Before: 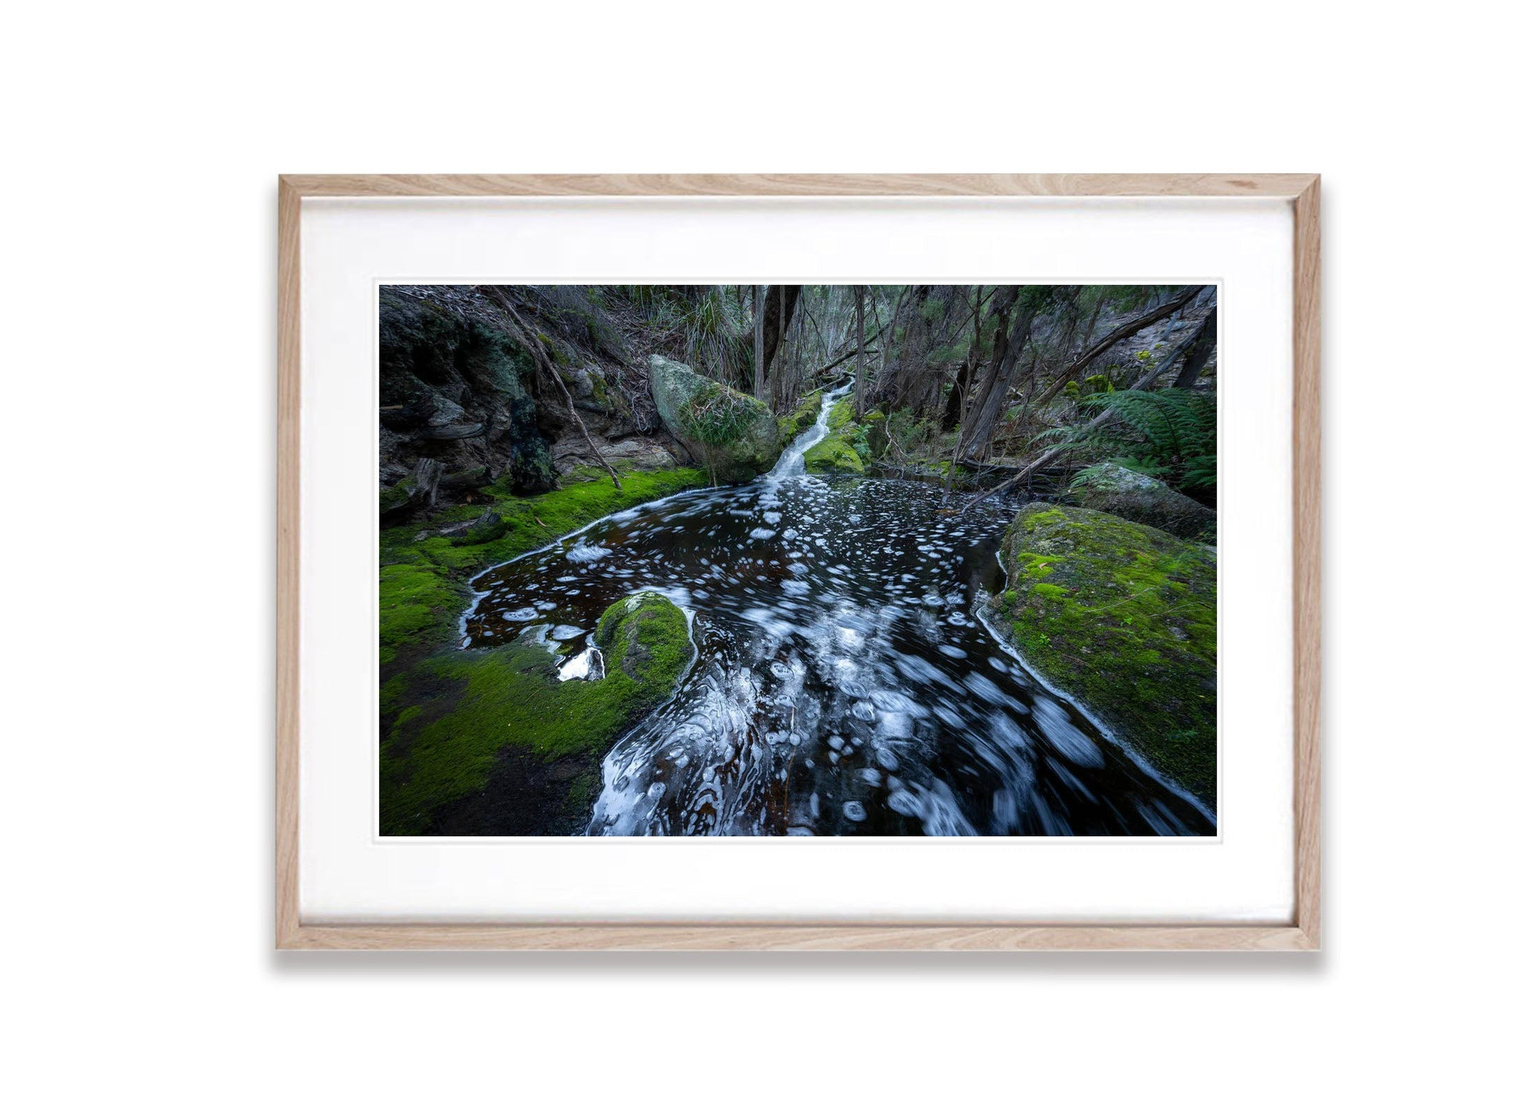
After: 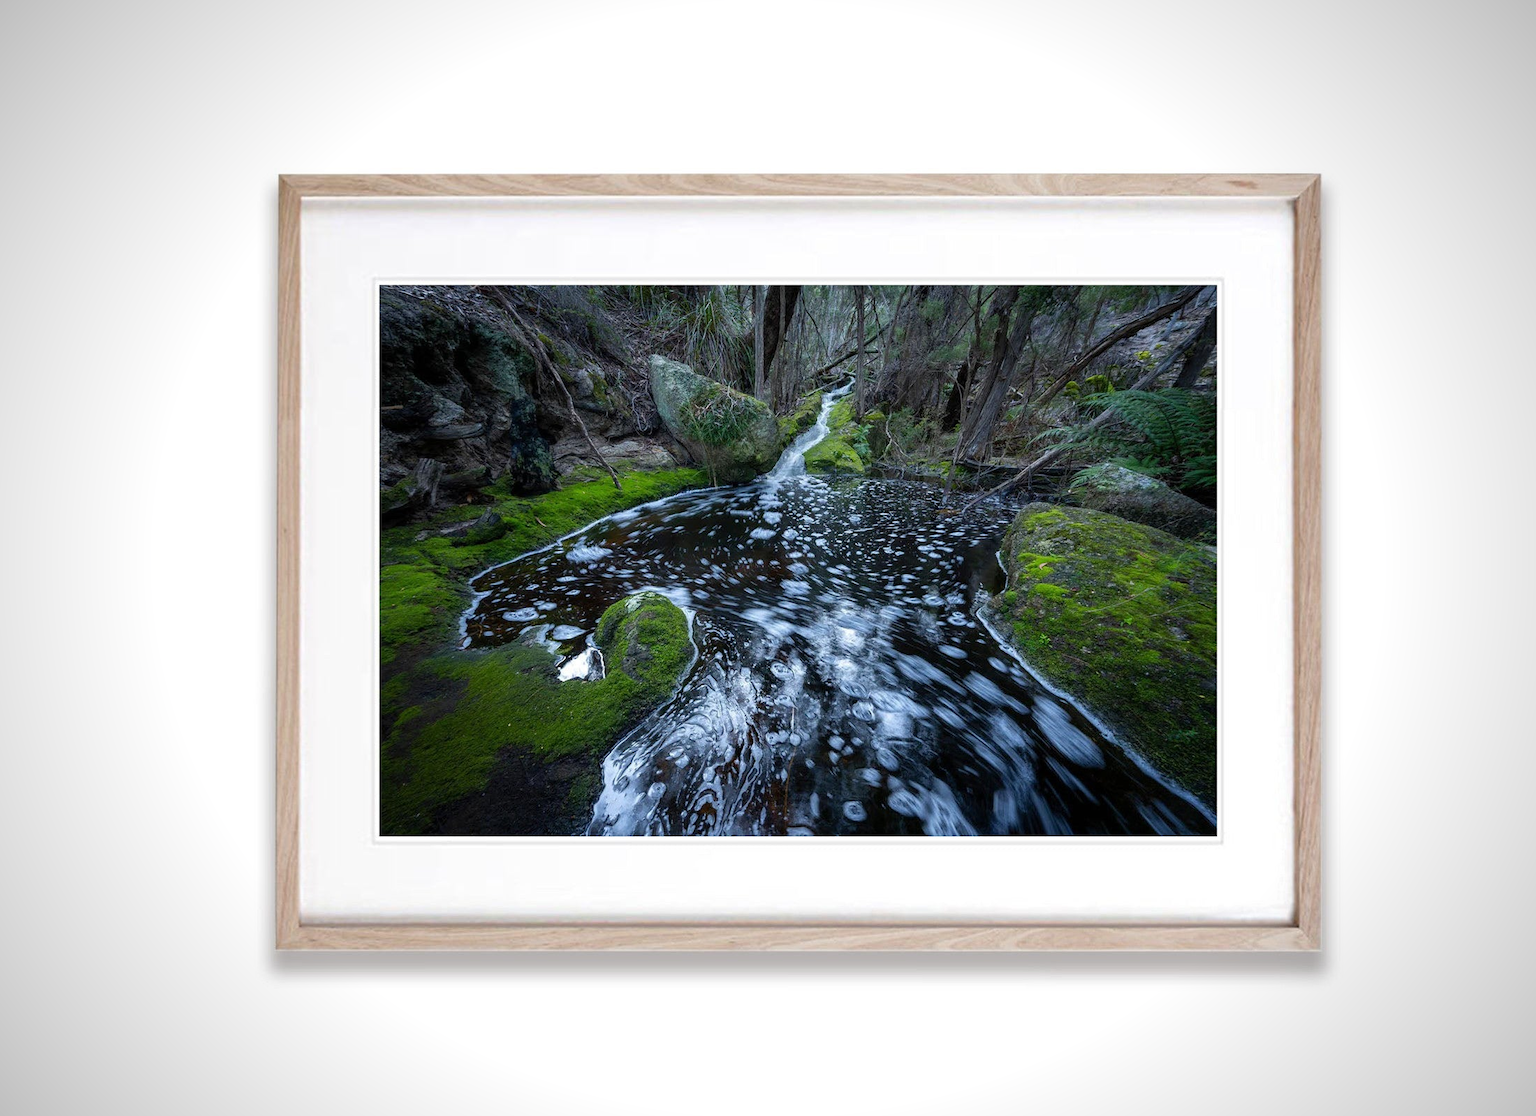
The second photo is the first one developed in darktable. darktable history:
color balance: mode lift, gamma, gain (sRGB)
vignetting: width/height ratio 1.094
